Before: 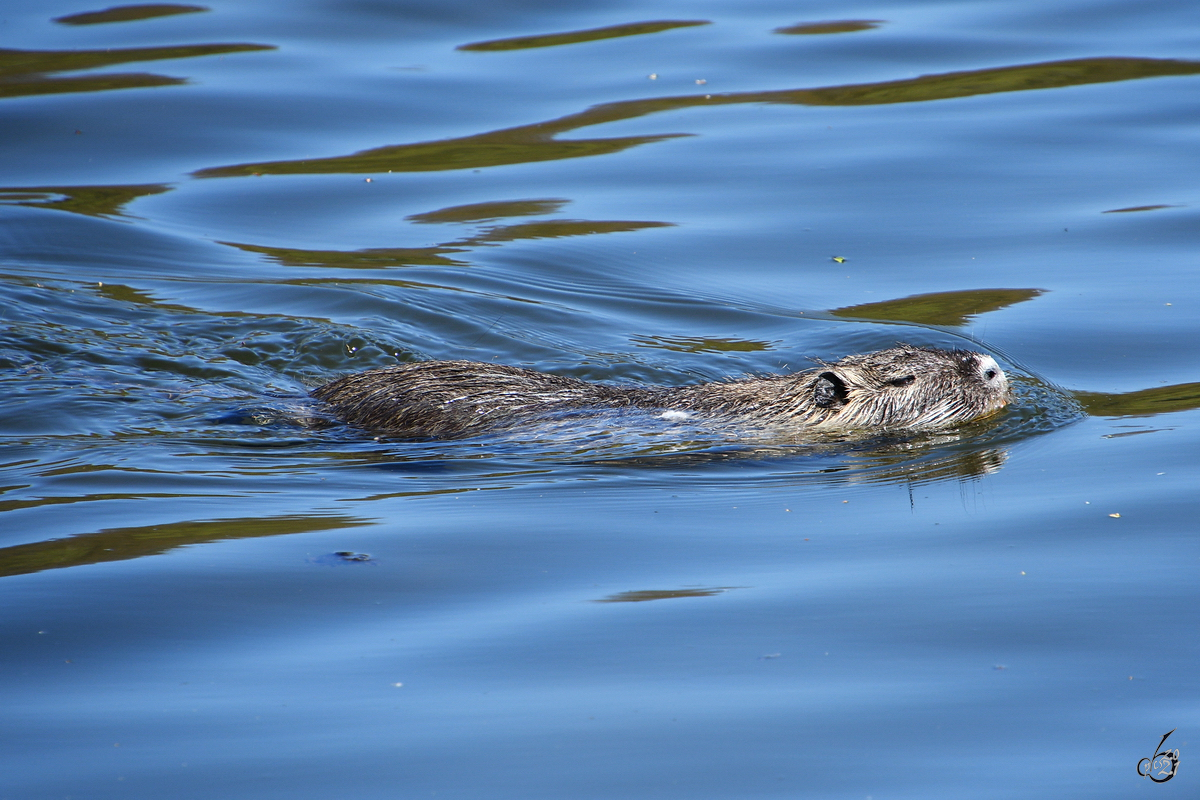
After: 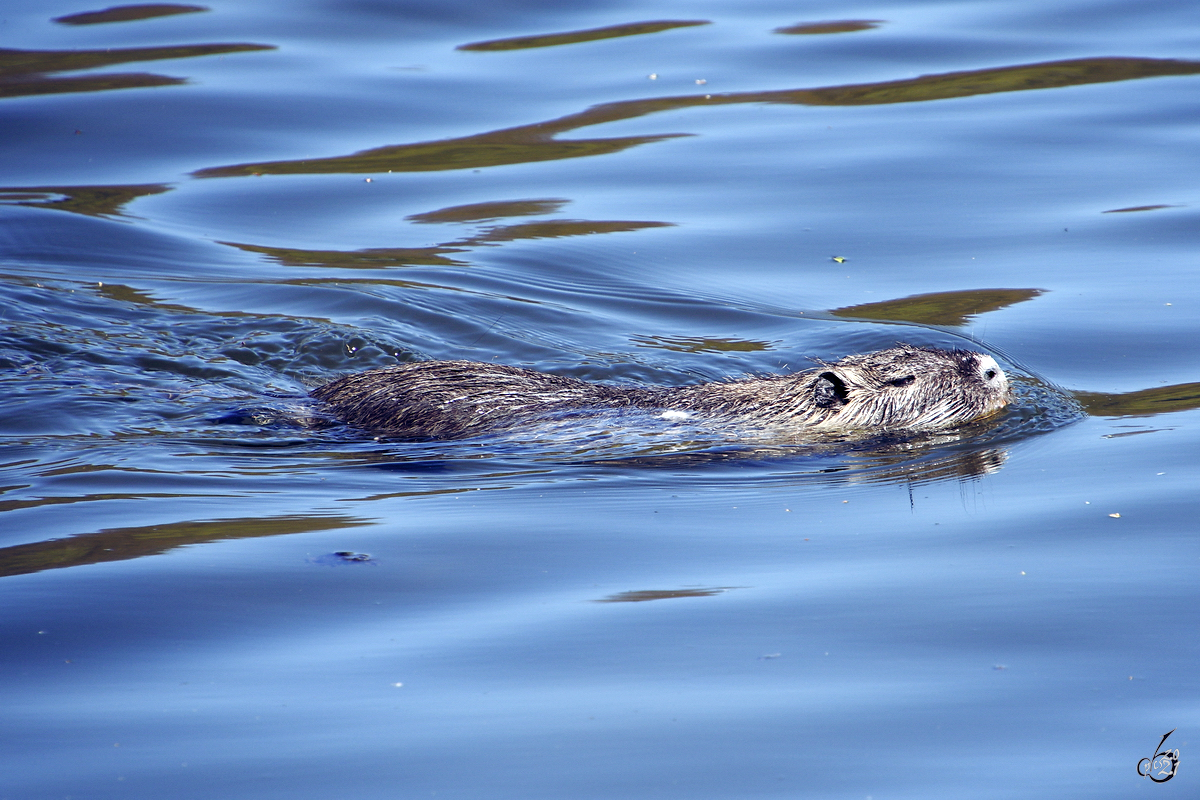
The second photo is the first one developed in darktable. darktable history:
color balance rgb: shadows lift › luminance 0.414%, shadows lift › chroma 6.934%, shadows lift › hue 299.01°, global offset › chroma 0.241%, global offset › hue 255.85°, perceptual saturation grading › global saturation 34.764%, perceptual saturation grading › highlights -29.945%, perceptual saturation grading › shadows 35.571%, global vibrance 14.3%
contrast brightness saturation: contrast 0.097, saturation -0.289
tone equalizer: -8 EV -0.387 EV, -7 EV -0.394 EV, -6 EV -0.331 EV, -5 EV -0.217 EV, -3 EV 0.216 EV, -2 EV 0.313 EV, -1 EV 0.404 EV, +0 EV 0.444 EV, mask exposure compensation -0.51 EV
